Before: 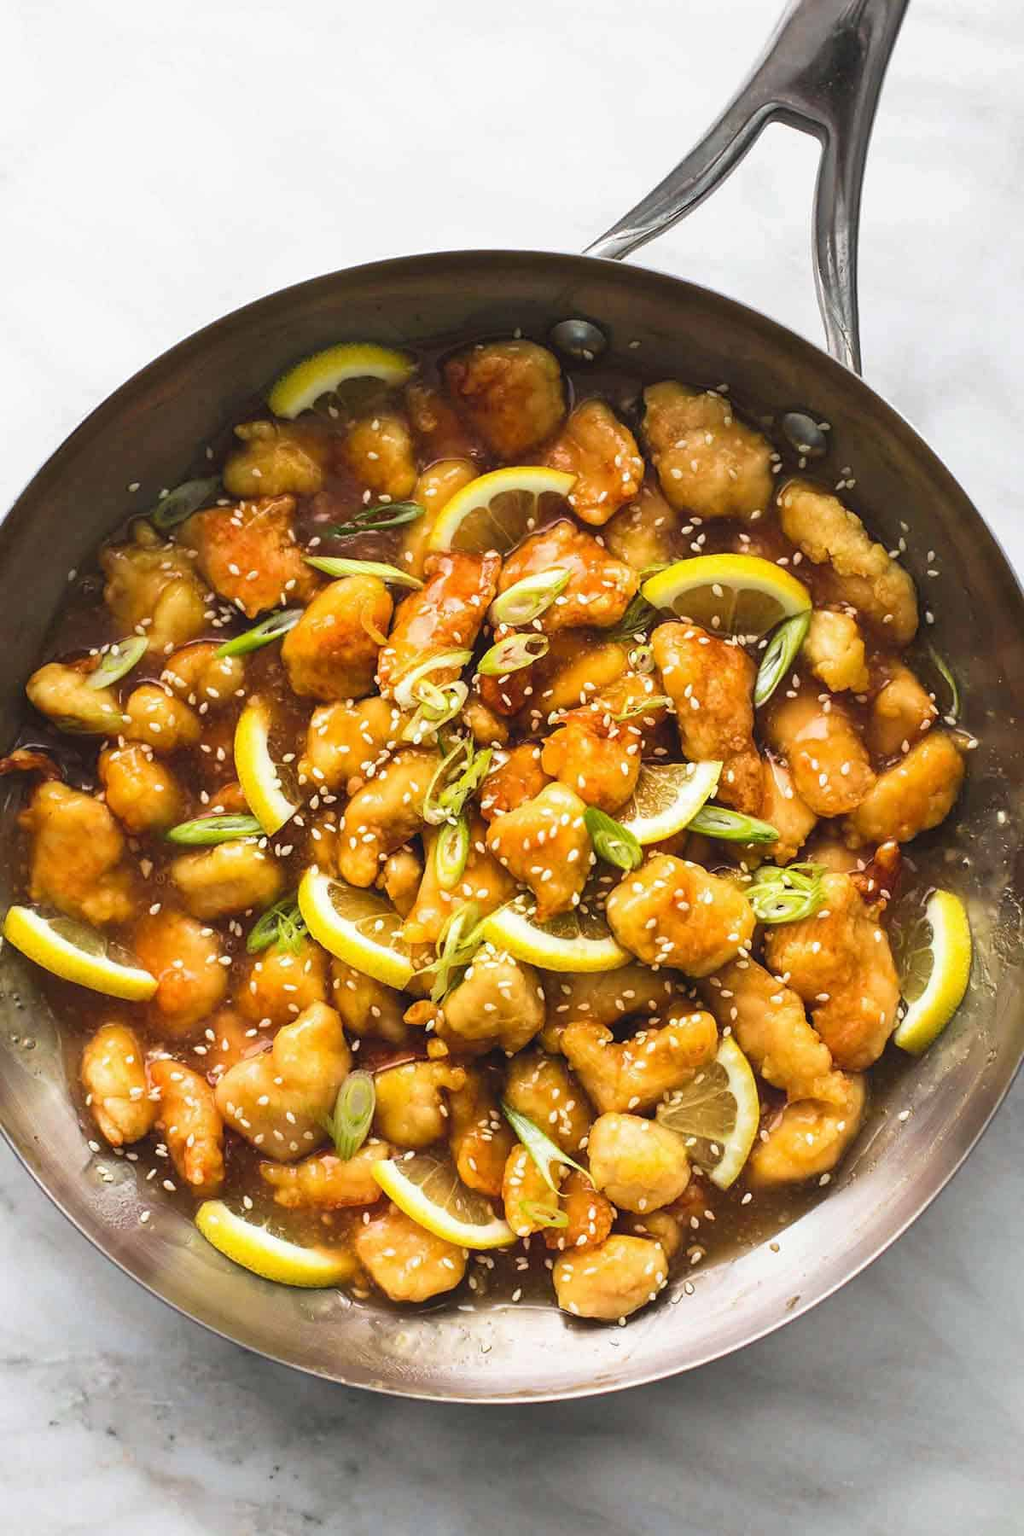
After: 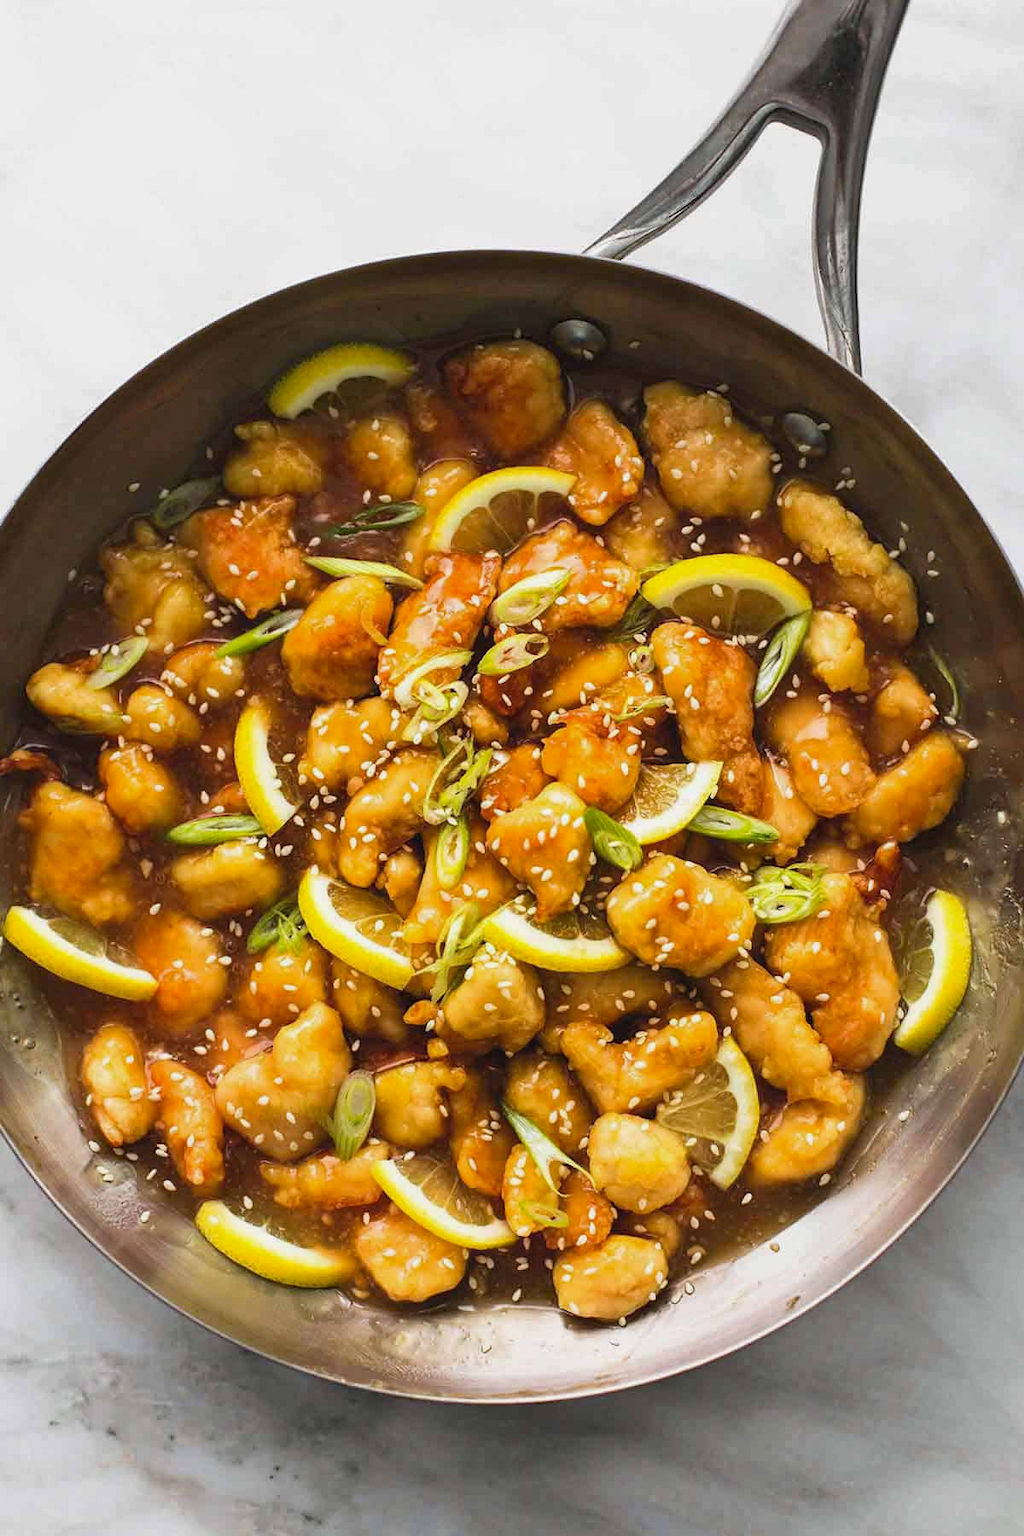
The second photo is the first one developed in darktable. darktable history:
haze removal: compatibility mode true, adaptive false
exposure: exposure -0.153 EV, compensate highlight preservation false
